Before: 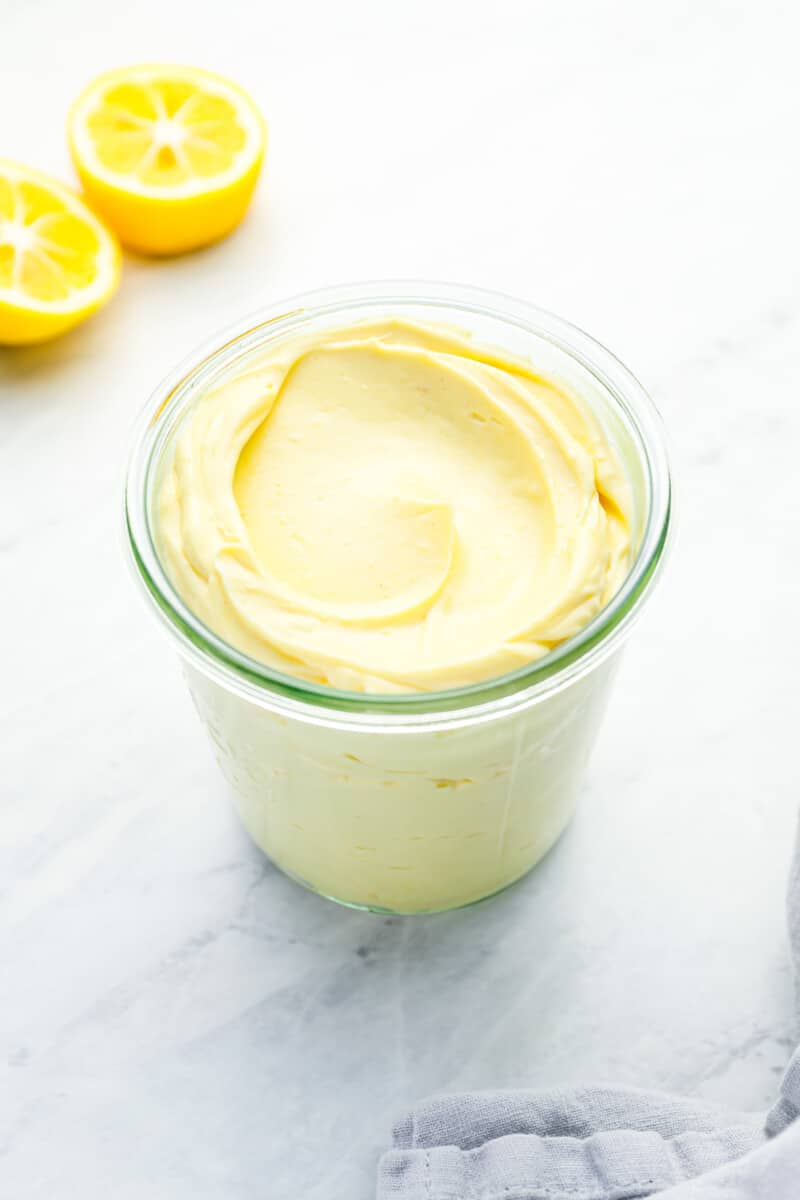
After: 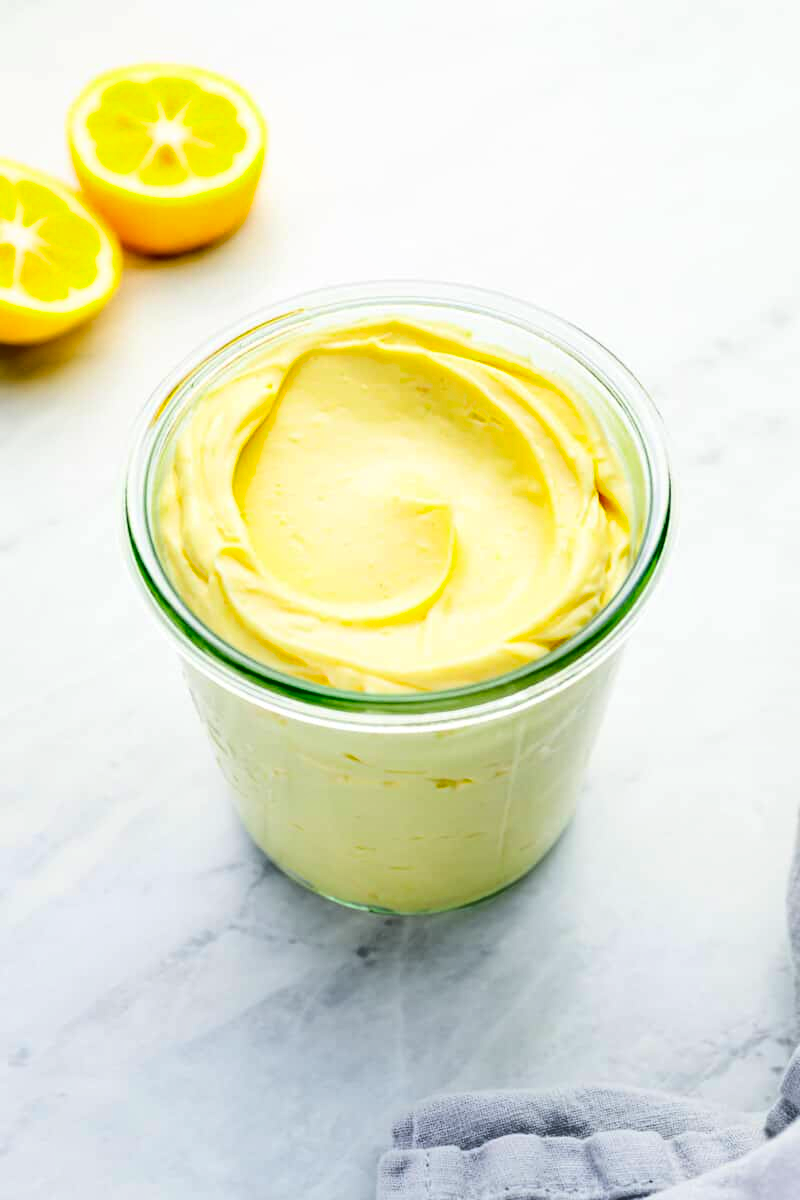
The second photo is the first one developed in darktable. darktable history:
shadows and highlights: soften with gaussian
contrast brightness saturation: contrast 0.16, saturation 0.32
